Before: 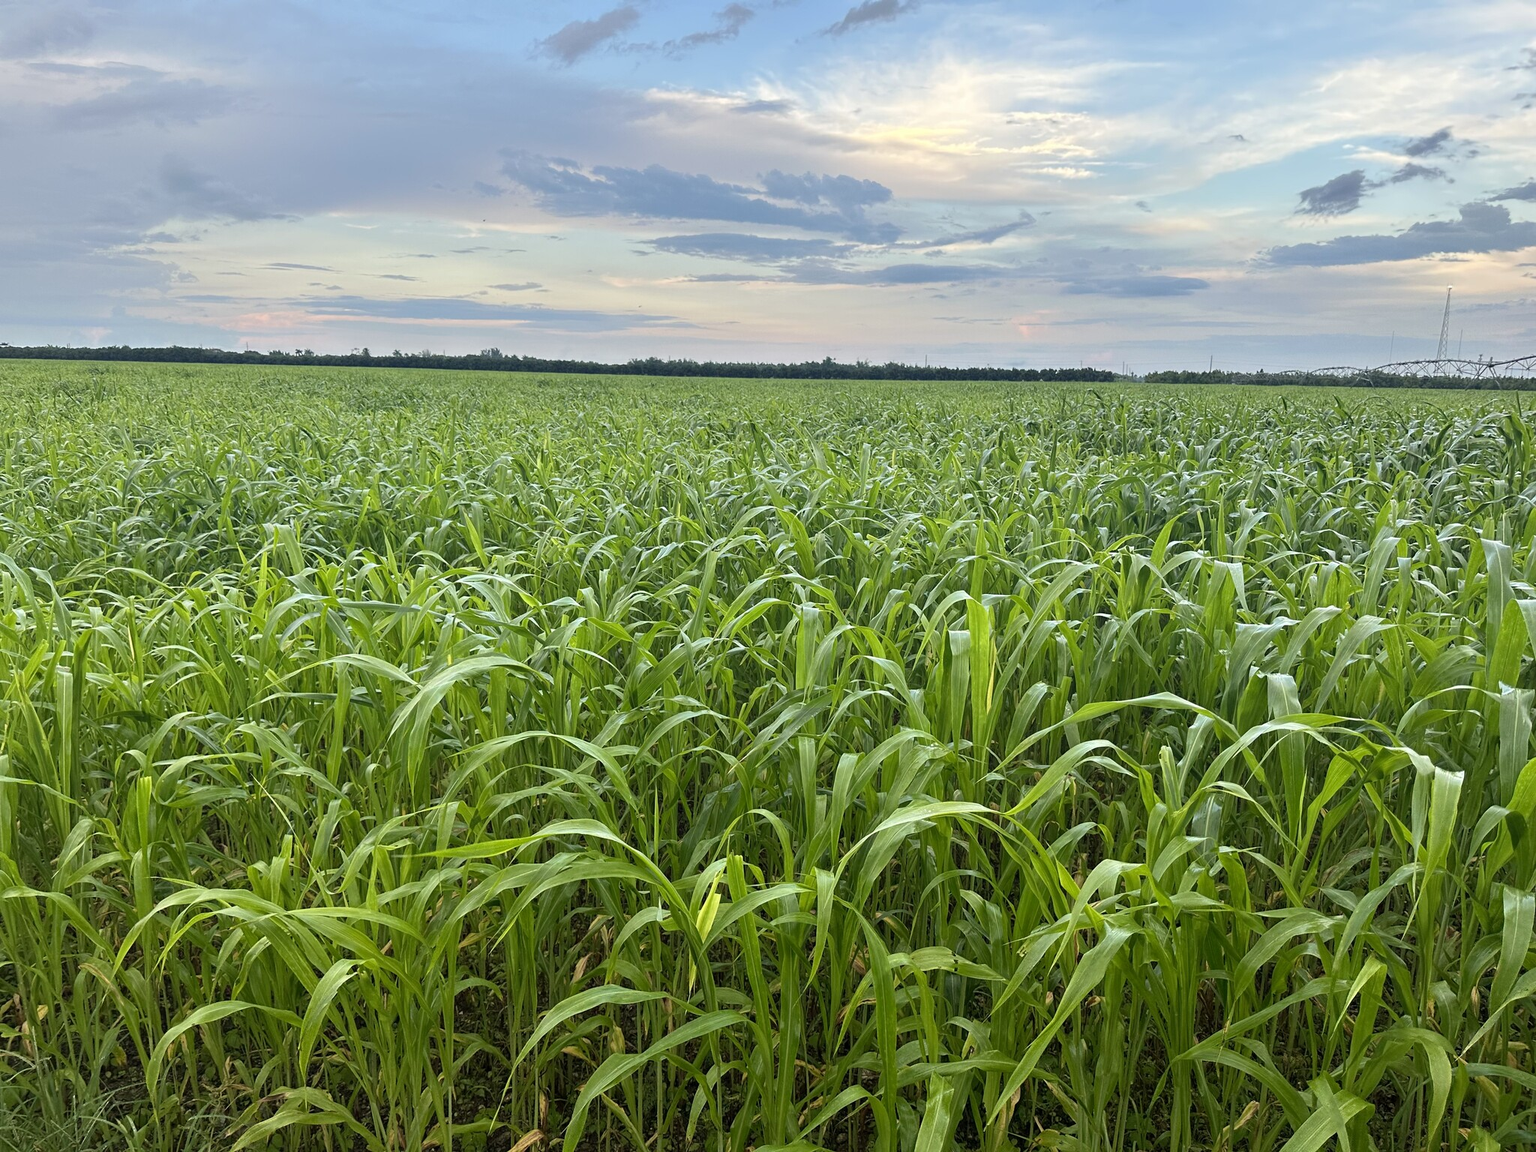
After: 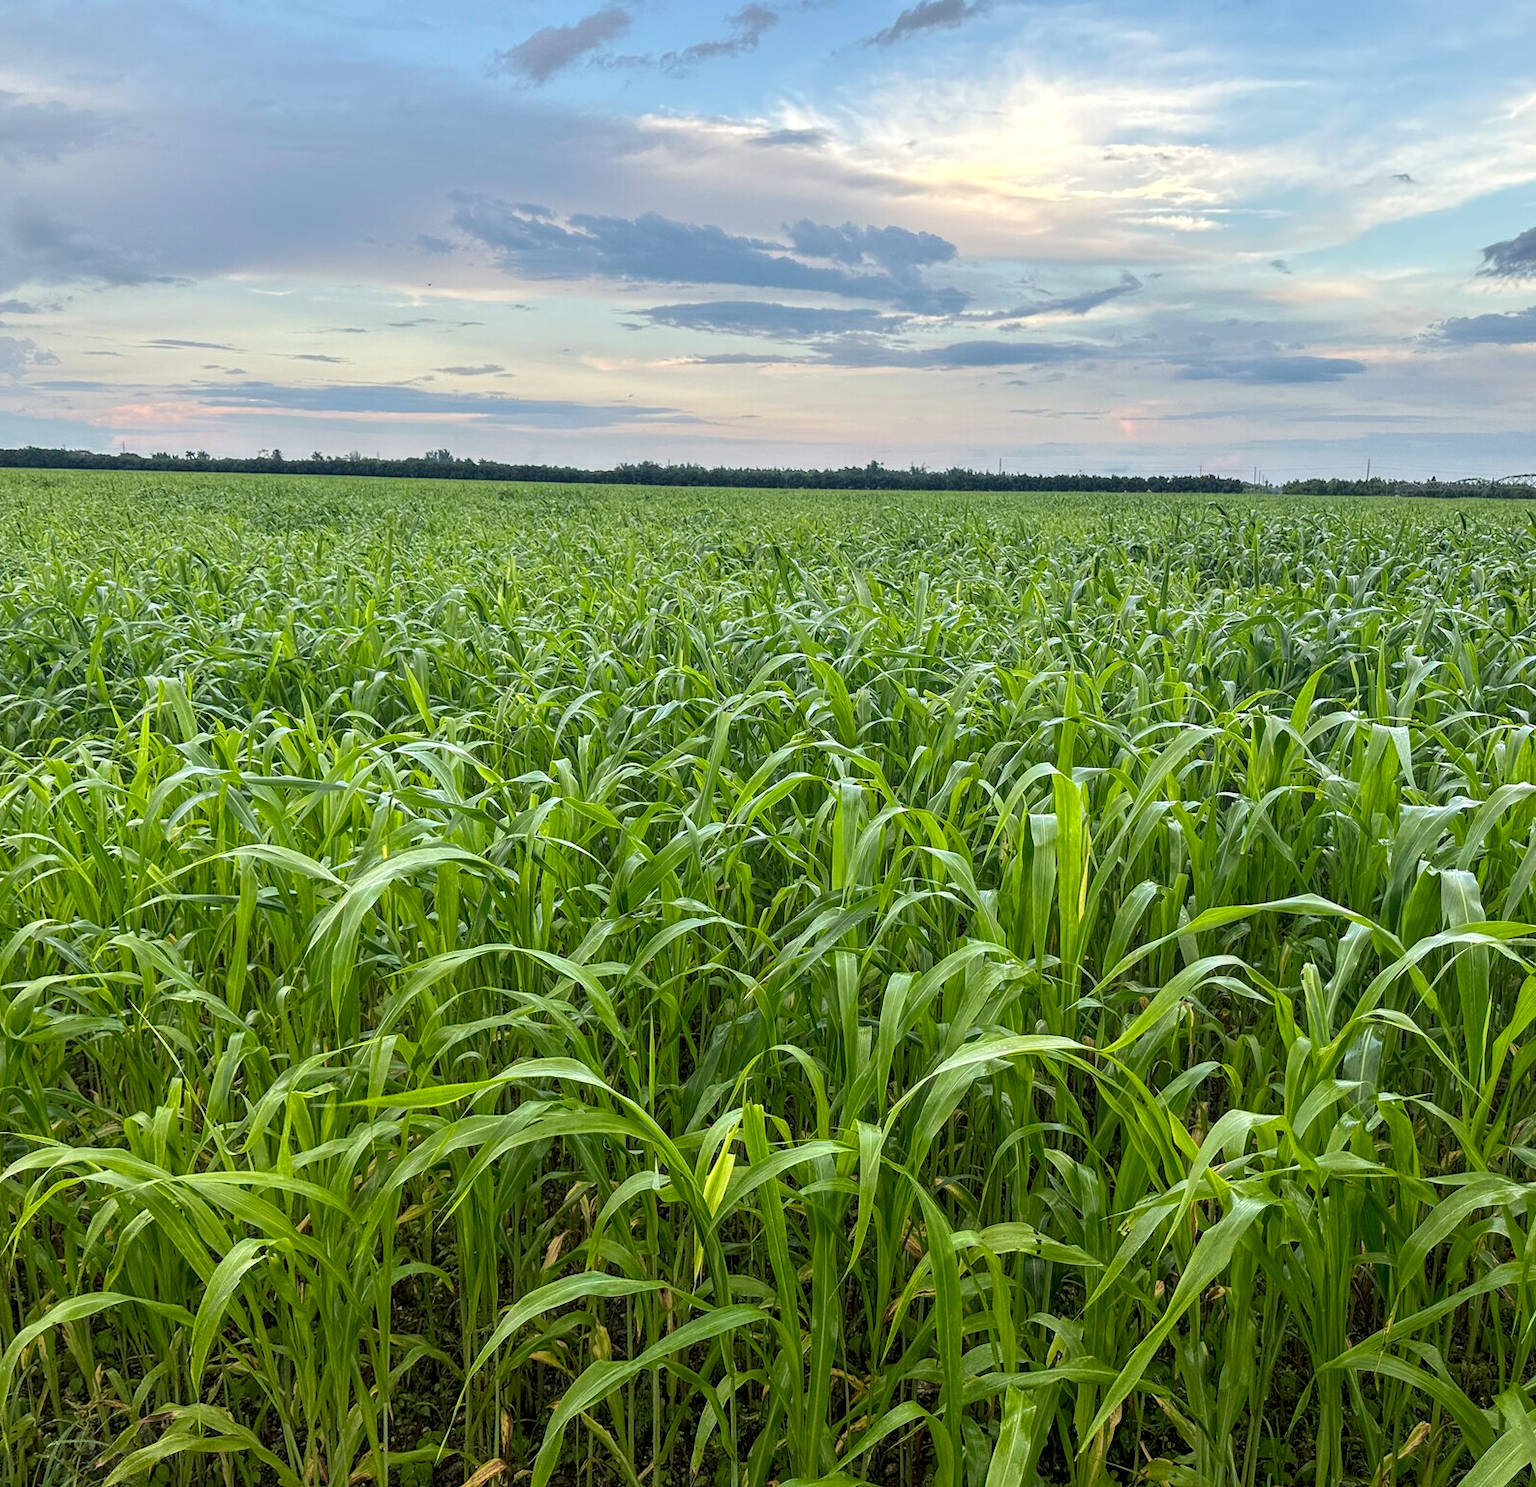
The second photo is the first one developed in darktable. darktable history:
crop: left 9.888%, right 12.667%
local contrast: on, module defaults
